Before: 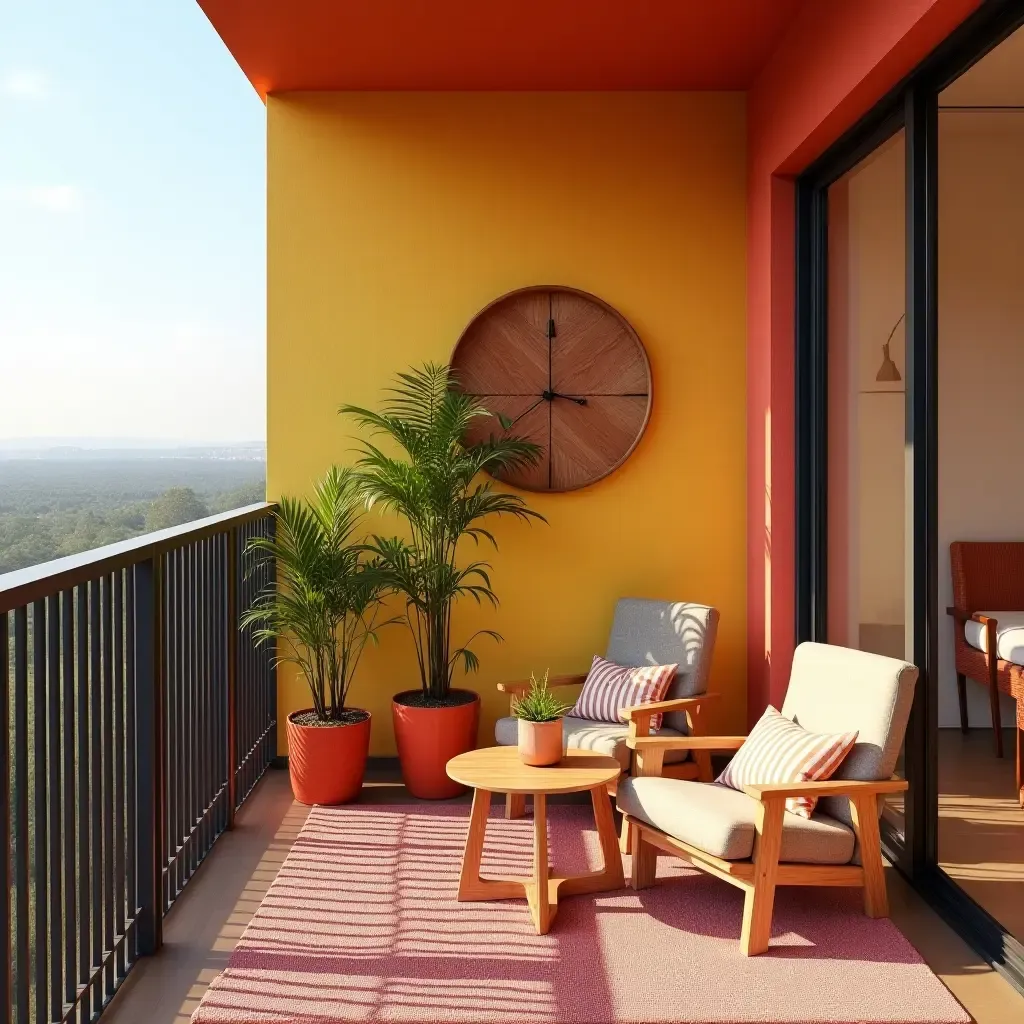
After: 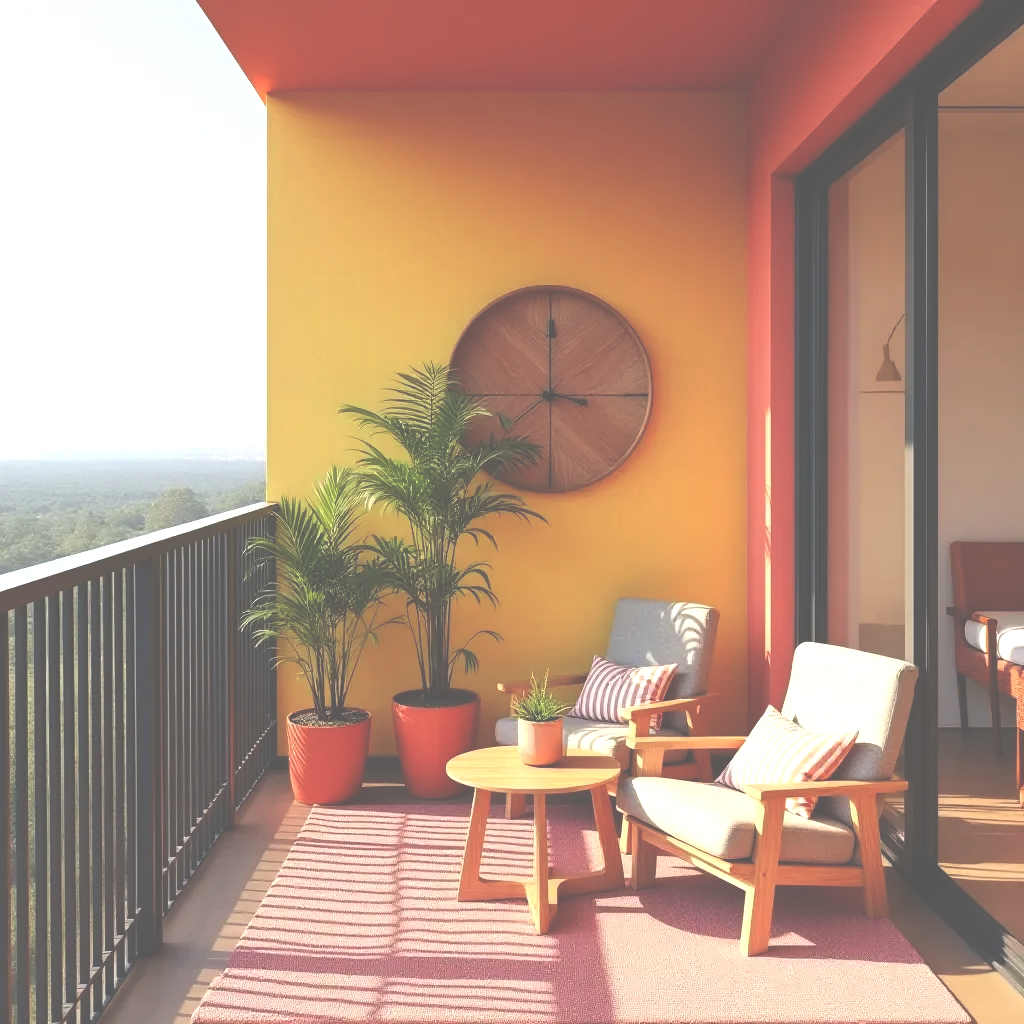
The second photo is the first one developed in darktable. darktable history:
exposure: black level correction -0.071, exposure 0.502 EV, compensate highlight preservation false
